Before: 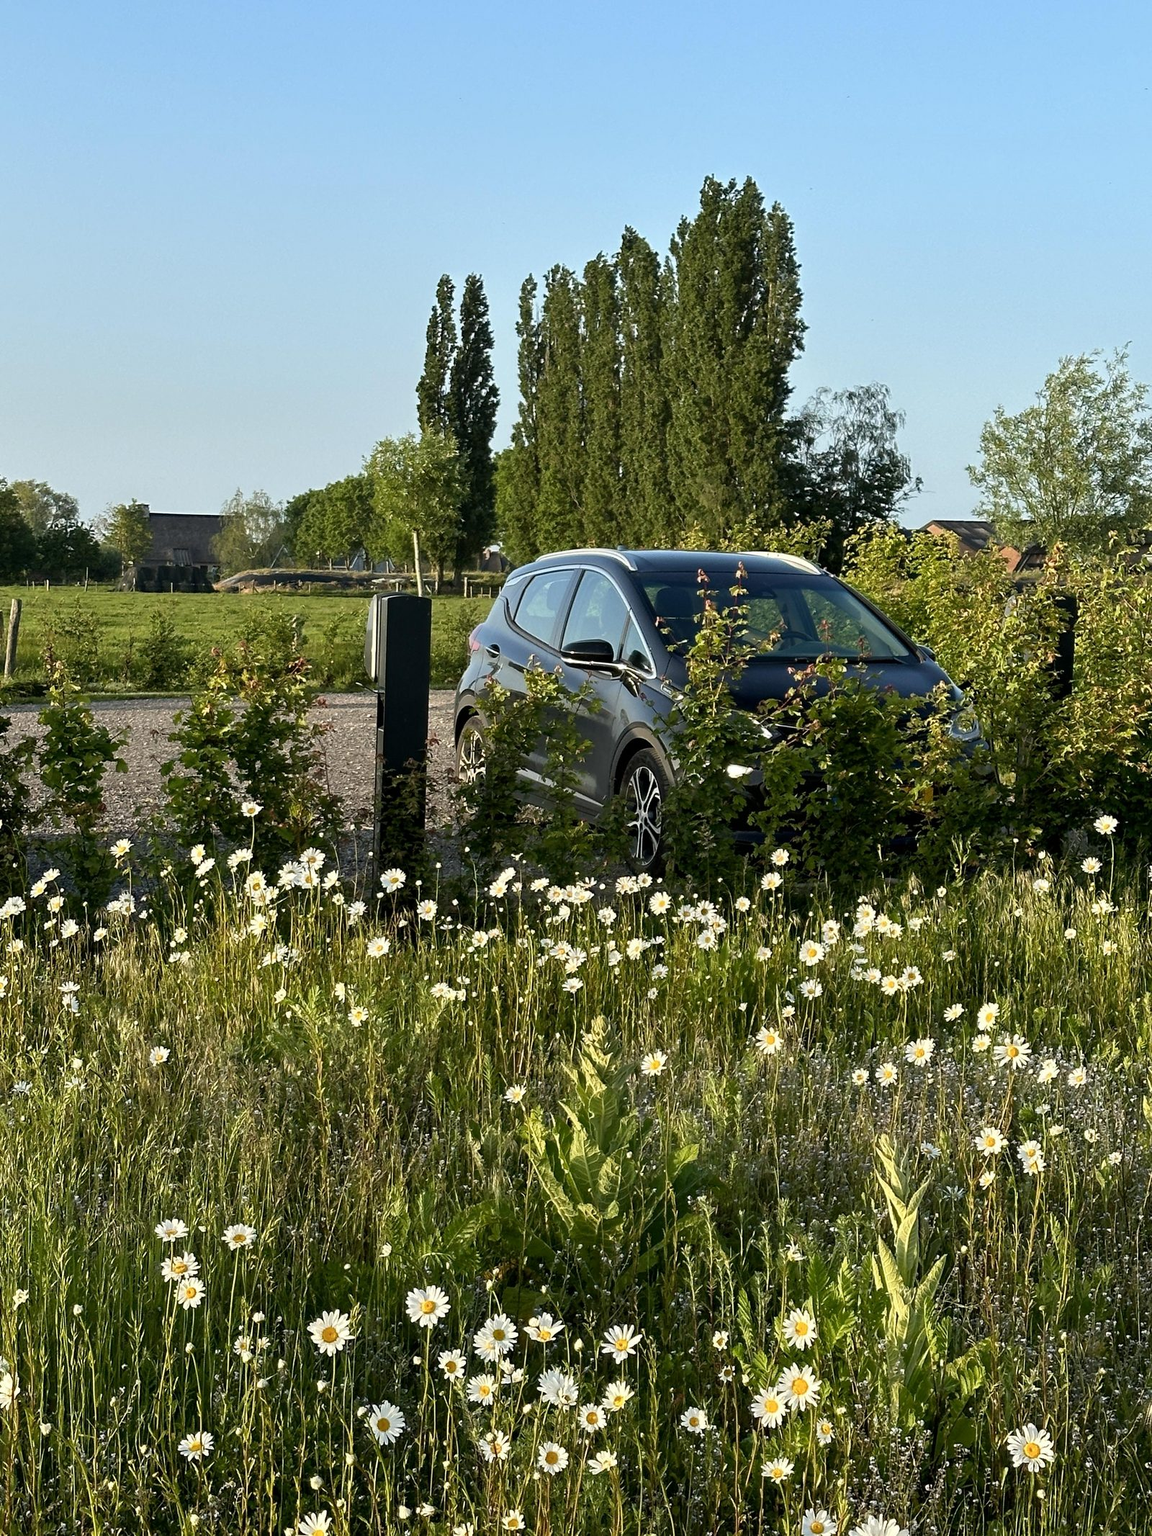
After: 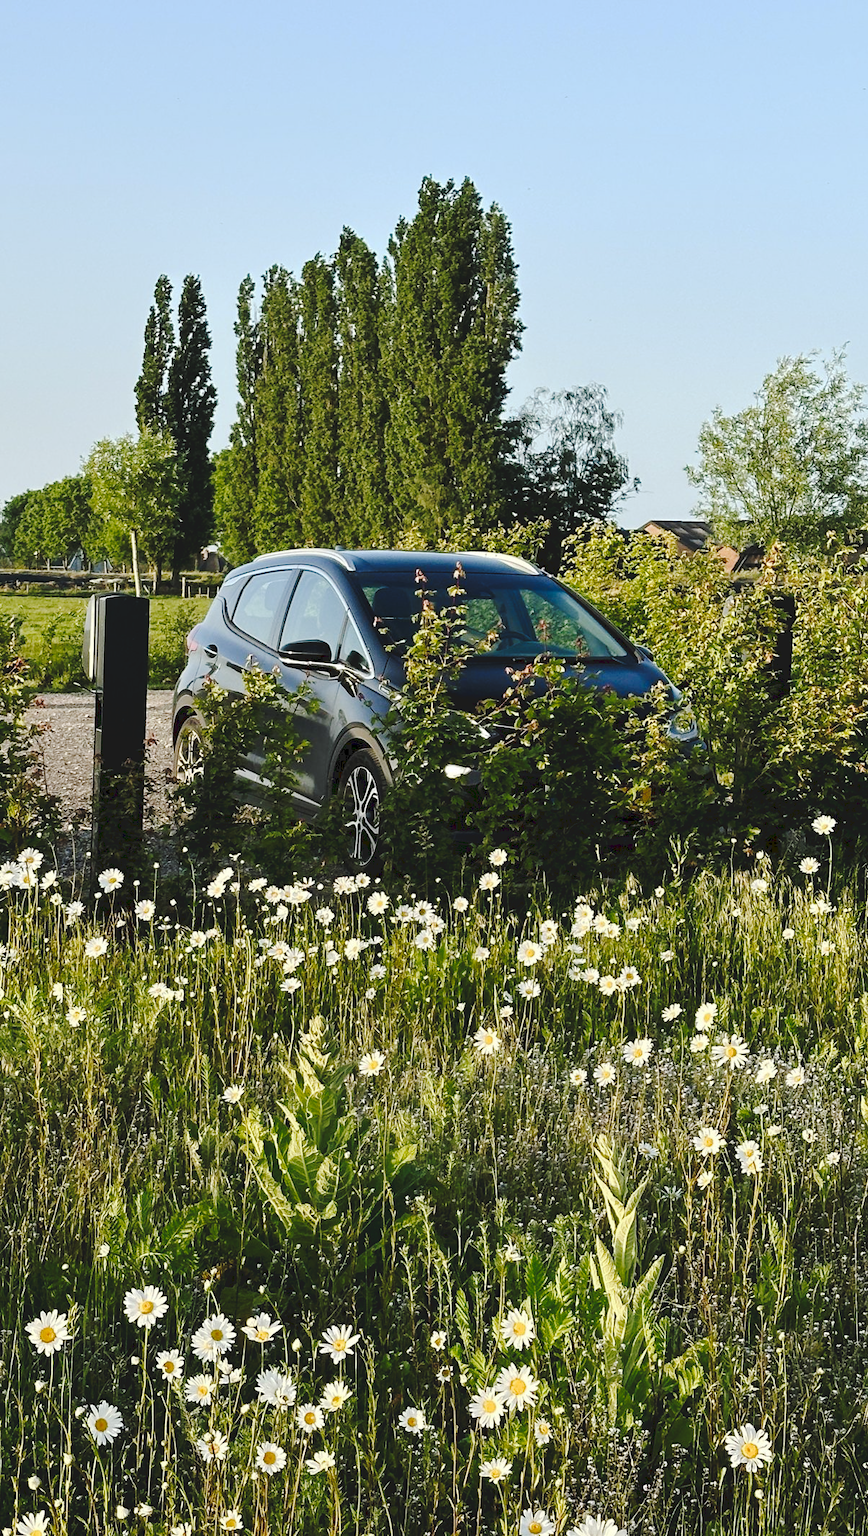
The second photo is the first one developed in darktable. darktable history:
shadows and highlights: radius 331.84, shadows 53.55, highlights -100, compress 94.63%, highlights color adjustment 73.23%, soften with gaussian
crop and rotate: left 24.6%
tone curve: curves: ch0 [(0, 0) (0.003, 0.096) (0.011, 0.097) (0.025, 0.096) (0.044, 0.099) (0.069, 0.109) (0.1, 0.129) (0.136, 0.149) (0.177, 0.176) (0.224, 0.22) (0.277, 0.288) (0.335, 0.385) (0.399, 0.49) (0.468, 0.581) (0.543, 0.661) (0.623, 0.729) (0.709, 0.79) (0.801, 0.849) (0.898, 0.912) (1, 1)], preserve colors none
